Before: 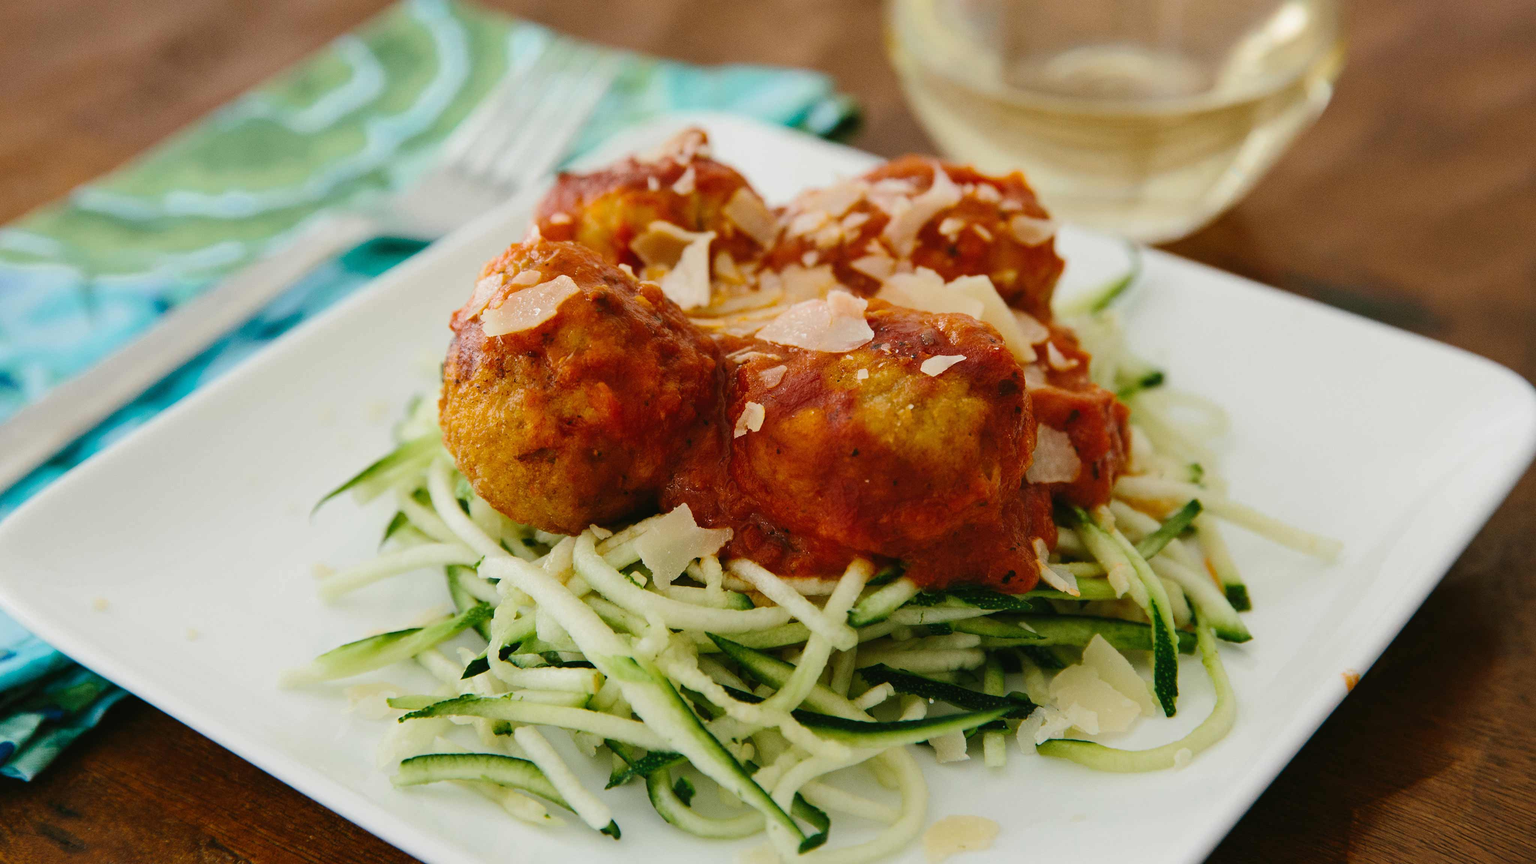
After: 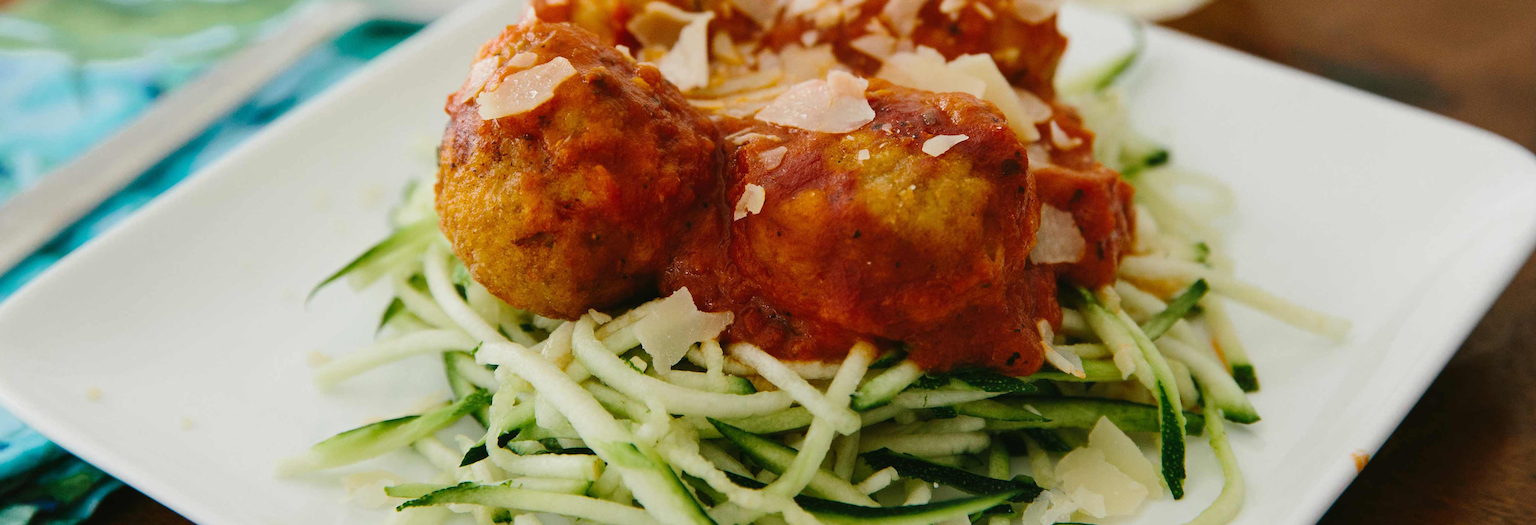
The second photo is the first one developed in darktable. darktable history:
crop and rotate: top 25.357%, bottom 13.942%
rotate and perspective: rotation -0.45°, automatic cropping original format, crop left 0.008, crop right 0.992, crop top 0.012, crop bottom 0.988
white balance: emerald 1
